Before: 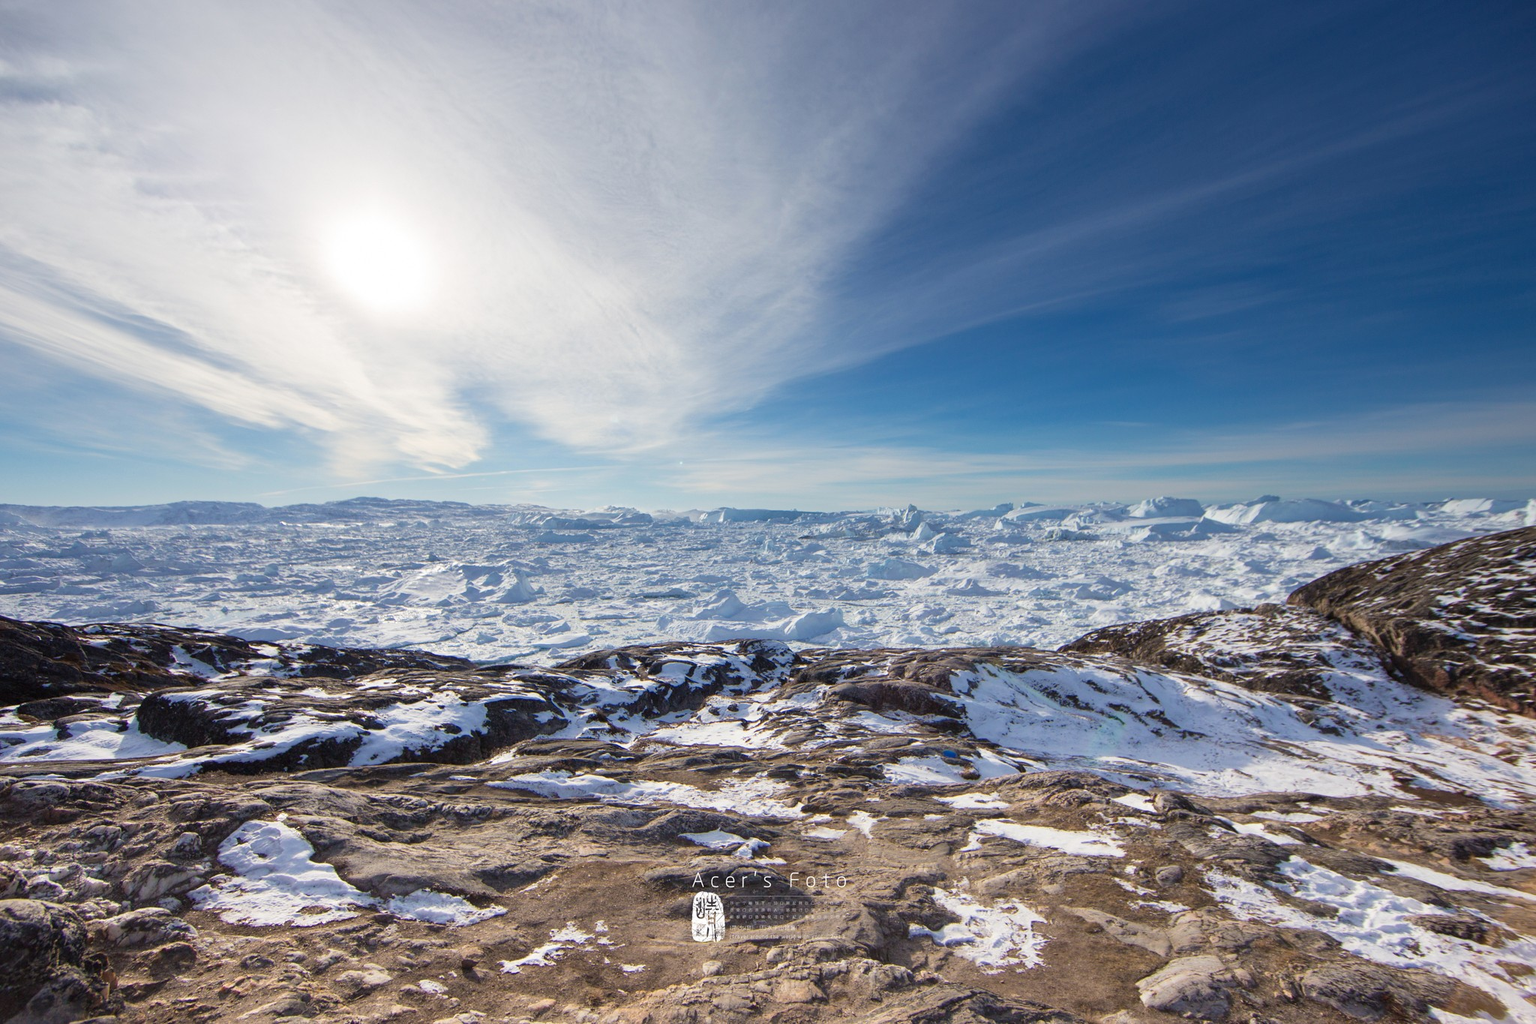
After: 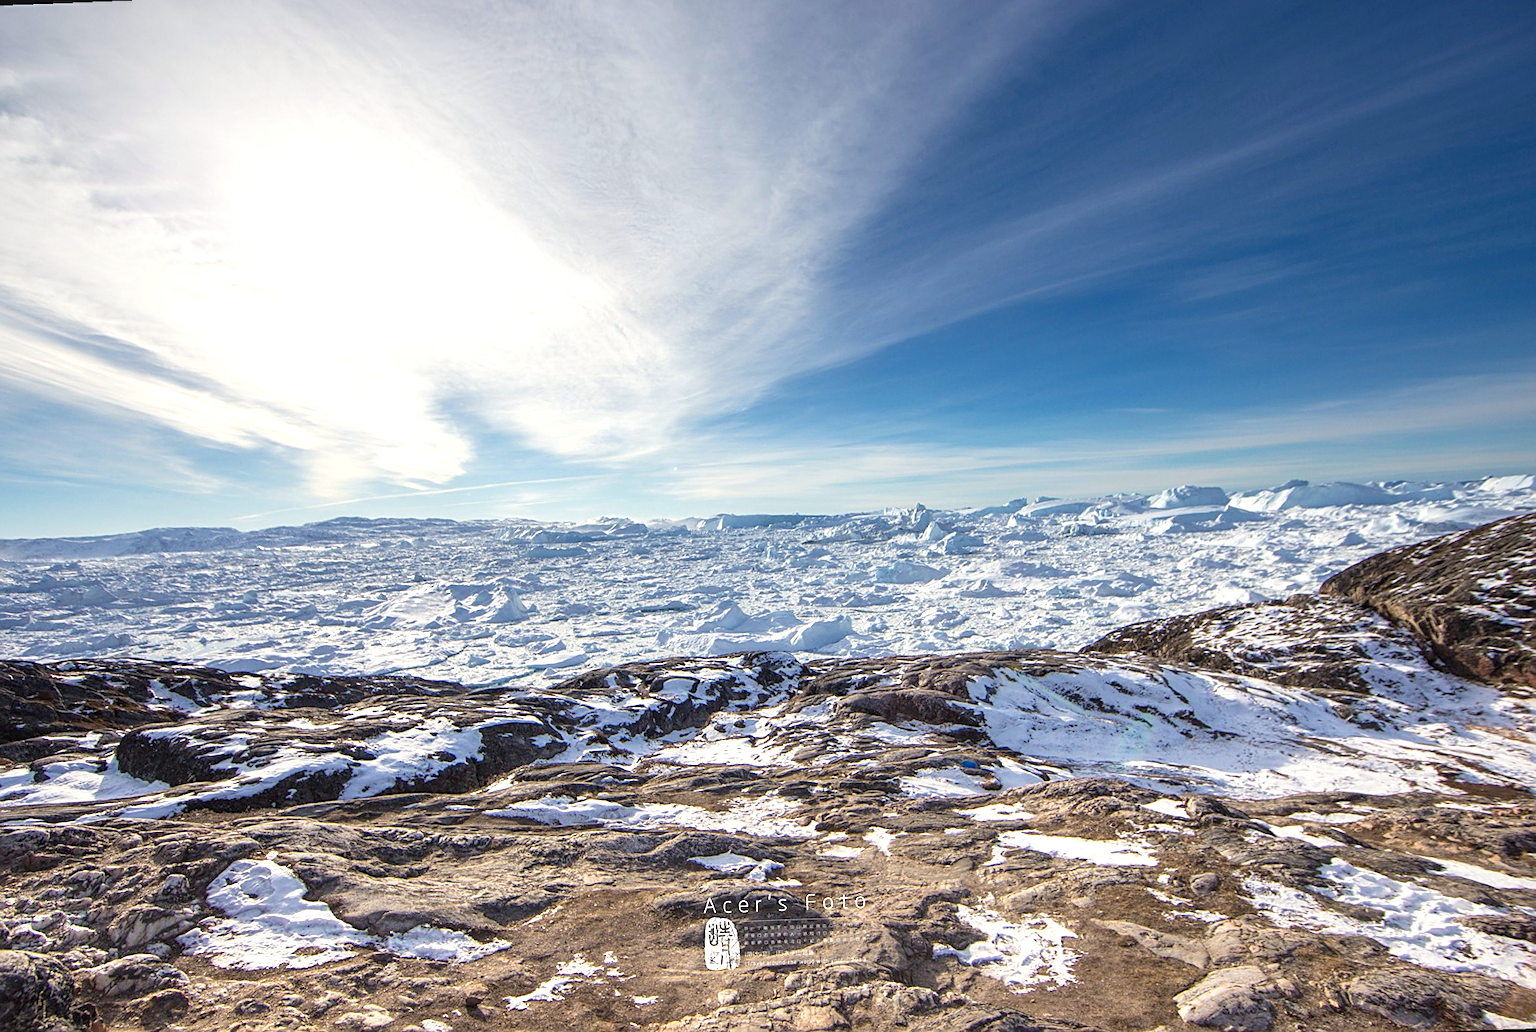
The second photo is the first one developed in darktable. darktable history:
exposure: exposure 0.426 EV, compensate highlight preservation false
rotate and perspective: rotation -2.12°, lens shift (vertical) 0.009, lens shift (horizontal) -0.008, automatic cropping original format, crop left 0.036, crop right 0.964, crop top 0.05, crop bottom 0.959
sharpen: on, module defaults
color correction: highlights b* 3
local contrast: on, module defaults
